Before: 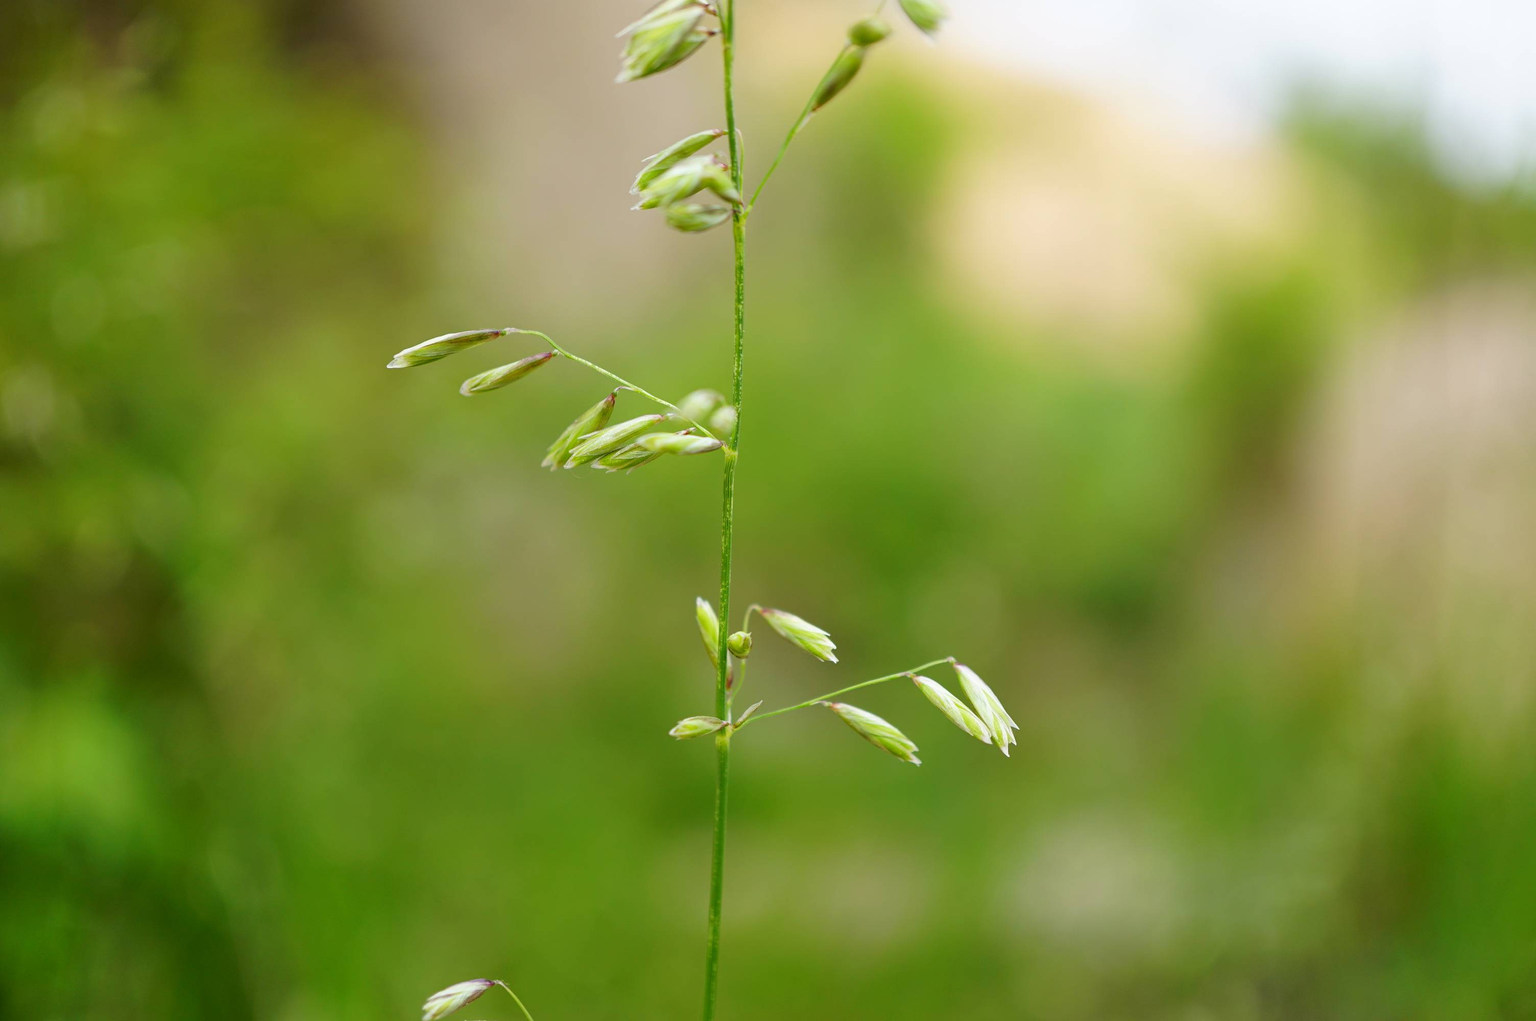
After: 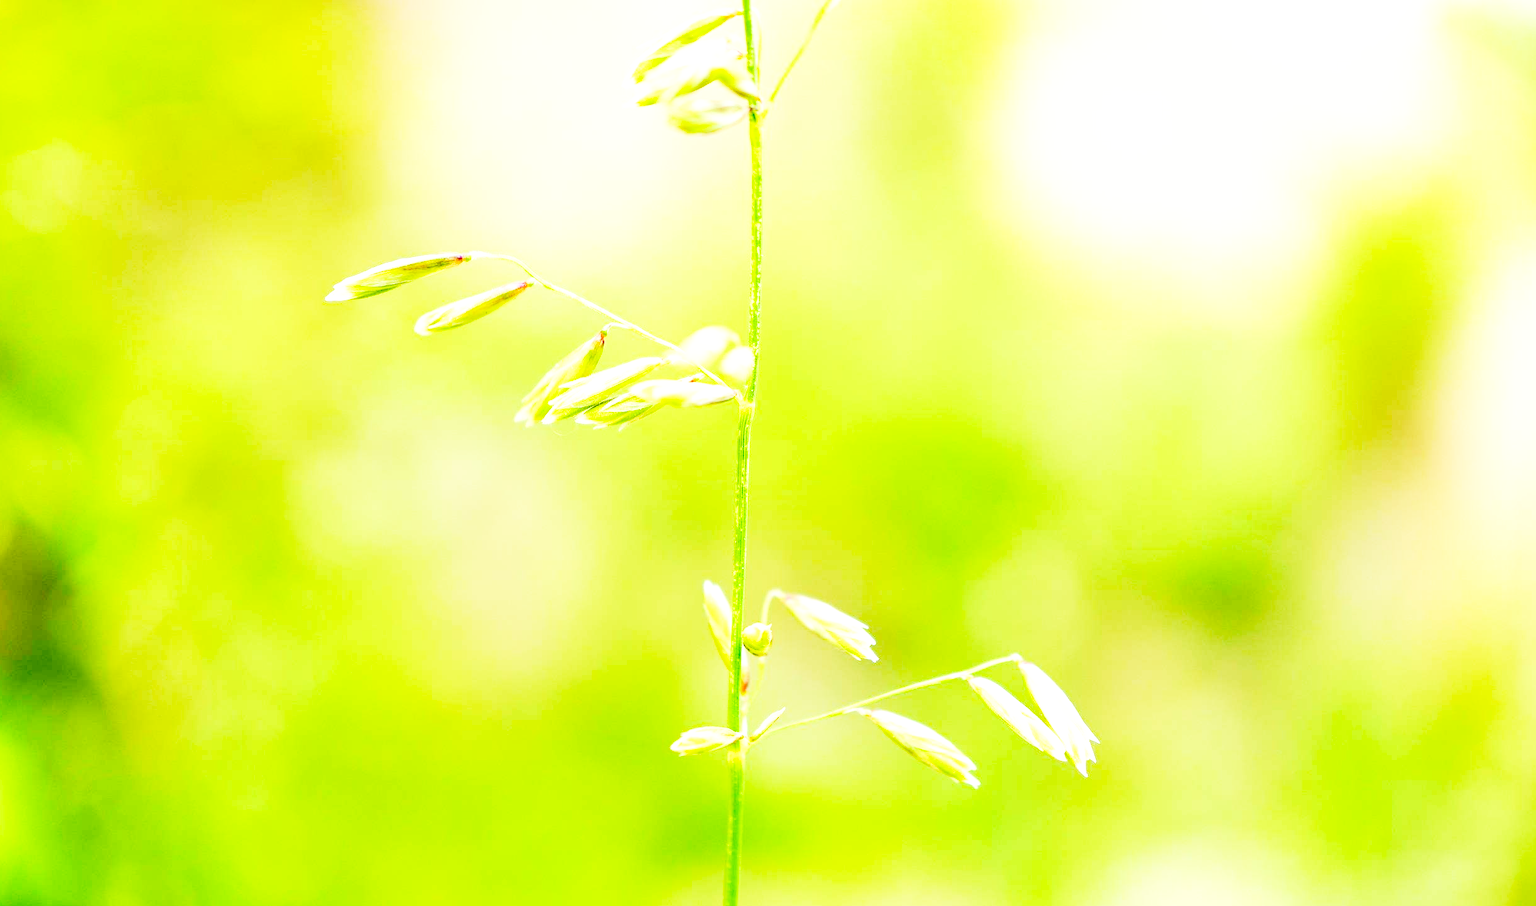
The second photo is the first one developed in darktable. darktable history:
crop: left 7.907%, top 12.047%, right 10.348%, bottom 15.424%
contrast brightness saturation: contrast 0.19, brightness -0.109, saturation 0.214
exposure: black level correction 0.001, exposure 1.037 EV, compensate exposure bias true, compensate highlight preservation false
base curve: curves: ch0 [(0, 0.003) (0.001, 0.002) (0.006, 0.004) (0.02, 0.022) (0.048, 0.086) (0.094, 0.234) (0.162, 0.431) (0.258, 0.629) (0.385, 0.8) (0.548, 0.918) (0.751, 0.988) (1, 1)], preserve colors none
